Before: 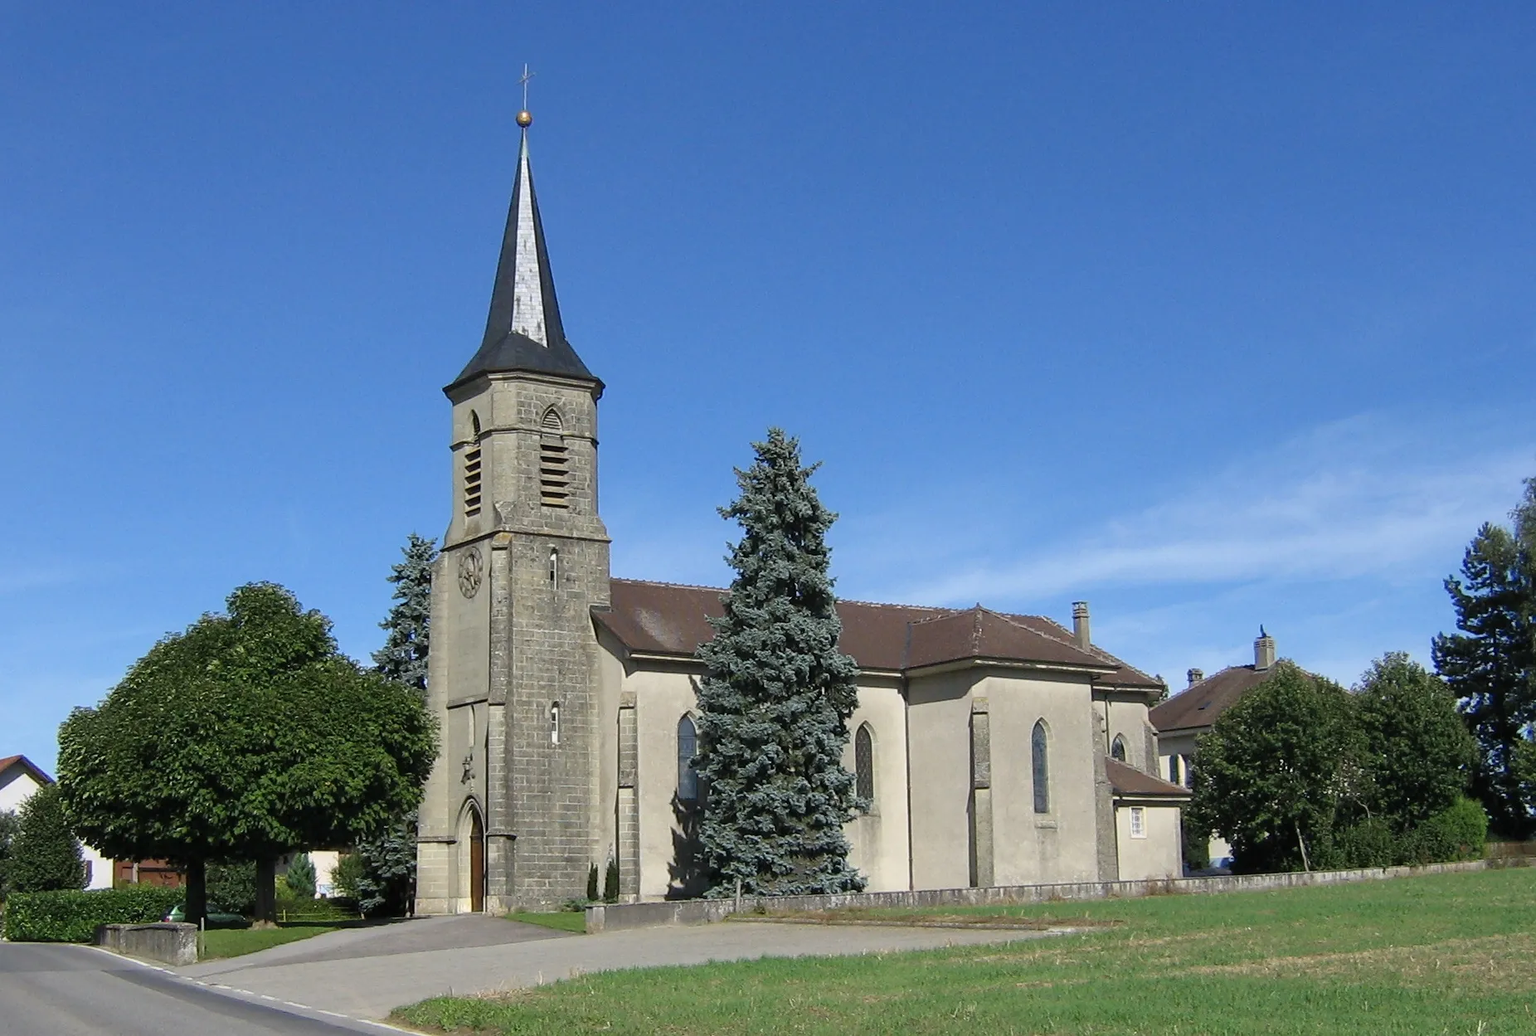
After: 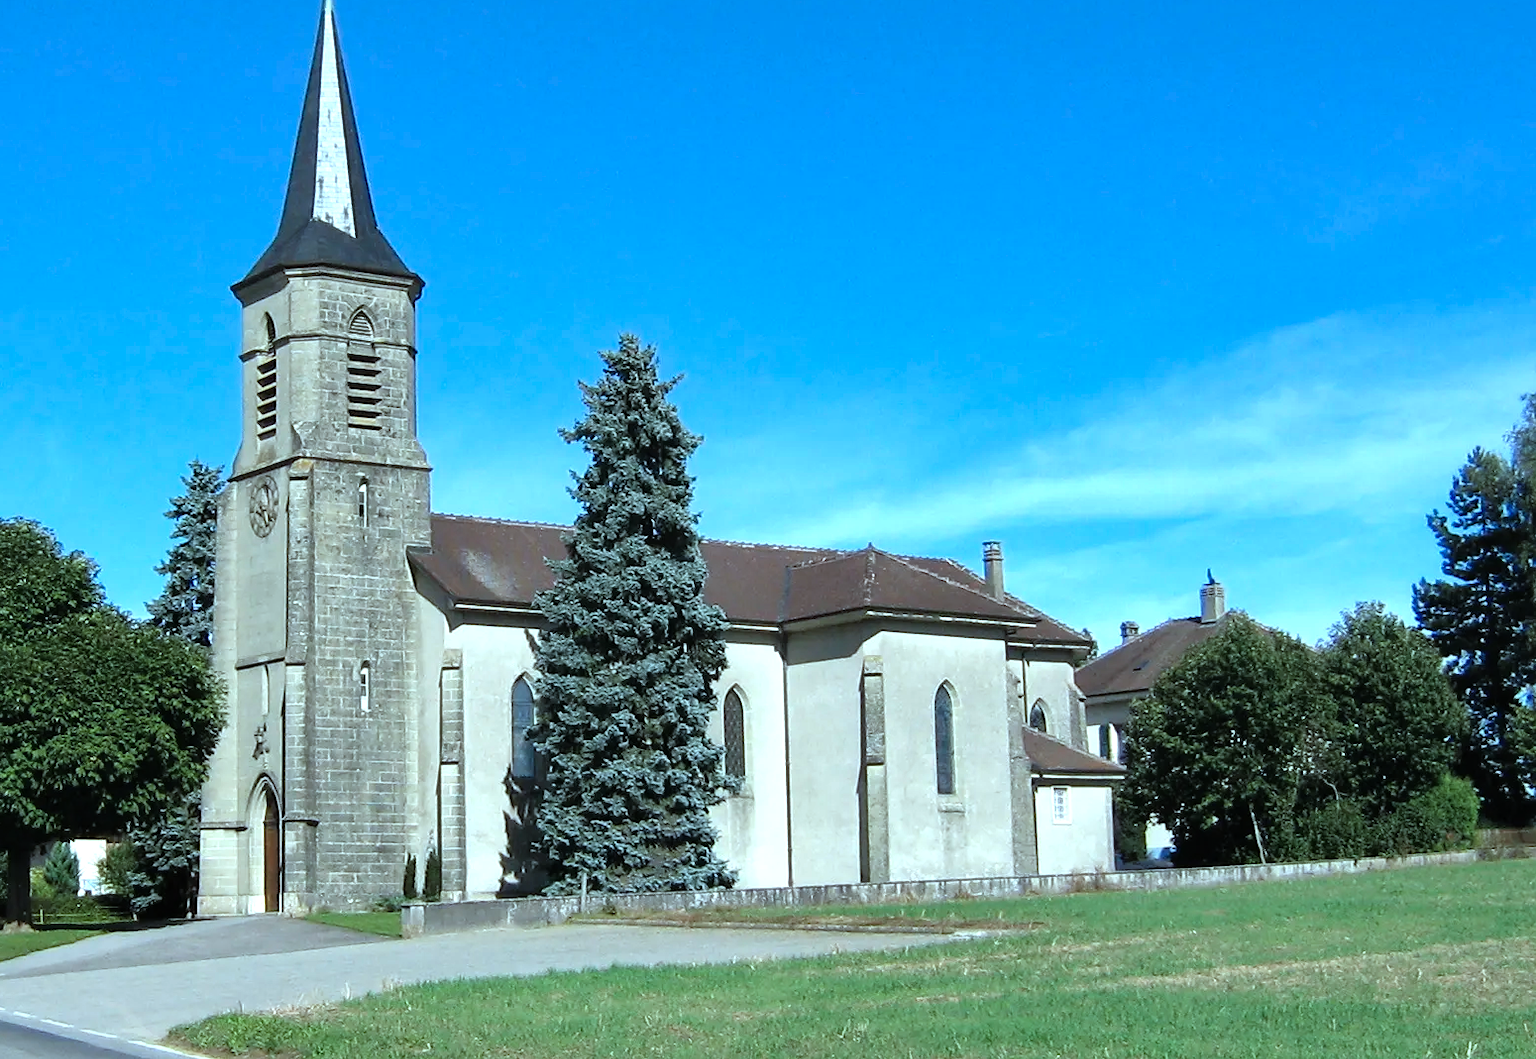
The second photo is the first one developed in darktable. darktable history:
crop: left 16.303%, top 14.37%
shadows and highlights: shadows 33.36, highlights -46.47, compress 49.85%, soften with gaussian
color correction: highlights a* -11.25, highlights b* -15.05
tone equalizer: -8 EV -0.722 EV, -7 EV -0.669 EV, -6 EV -0.634 EV, -5 EV -0.401 EV, -3 EV 0.402 EV, -2 EV 0.6 EV, -1 EV 0.695 EV, +0 EV 0.76 EV
